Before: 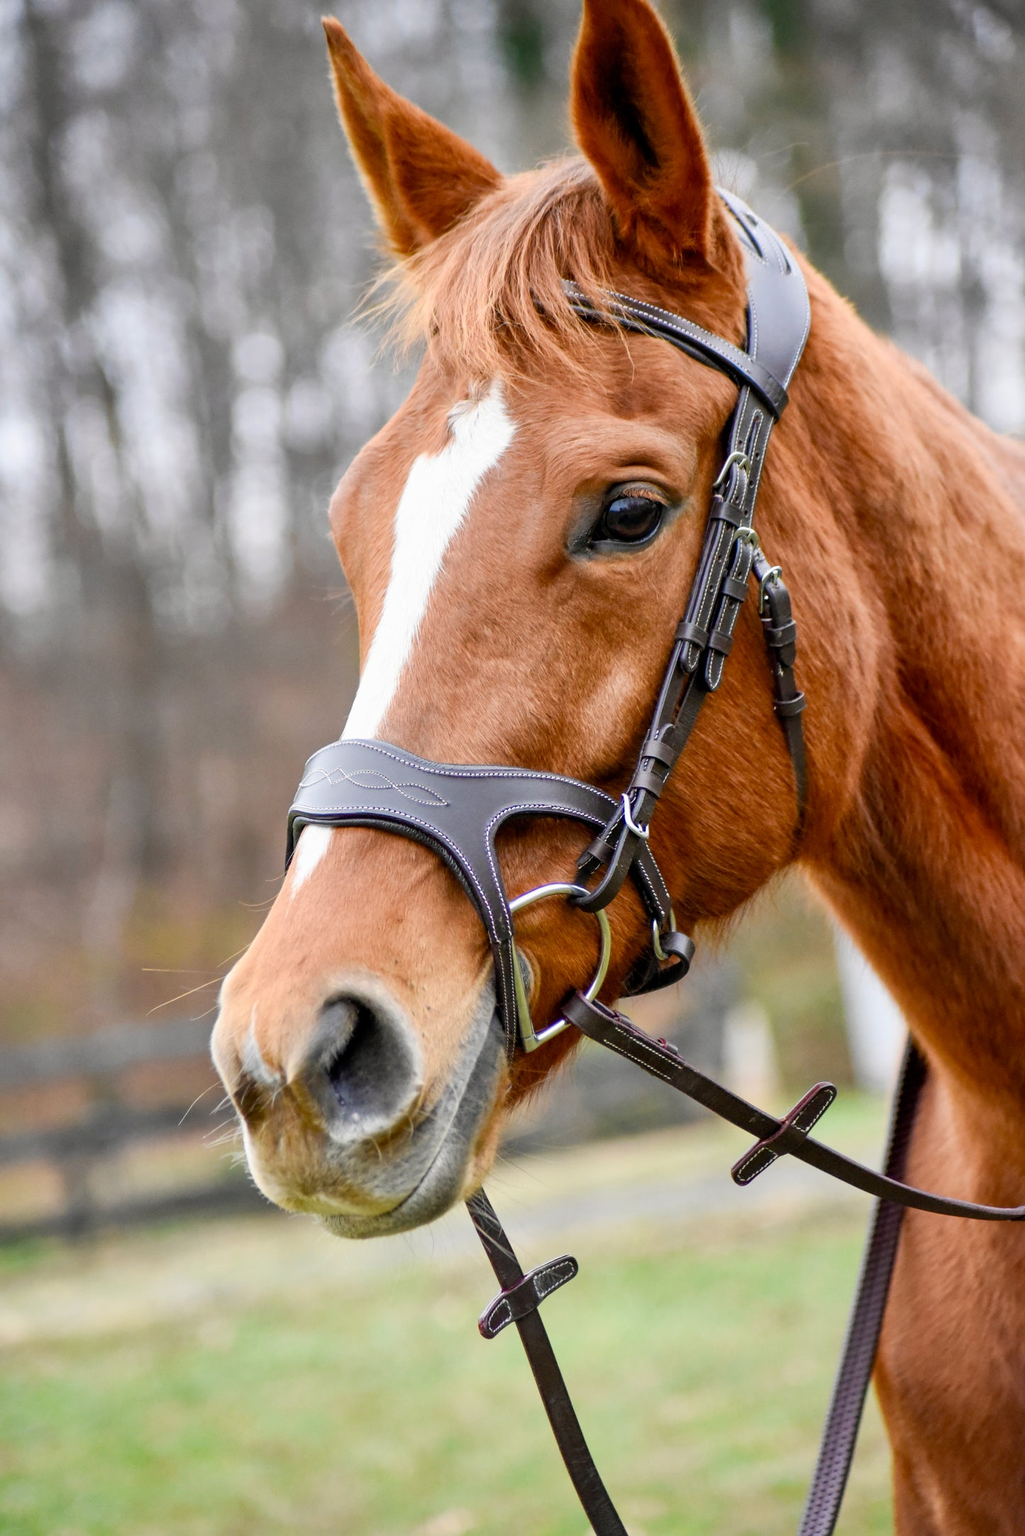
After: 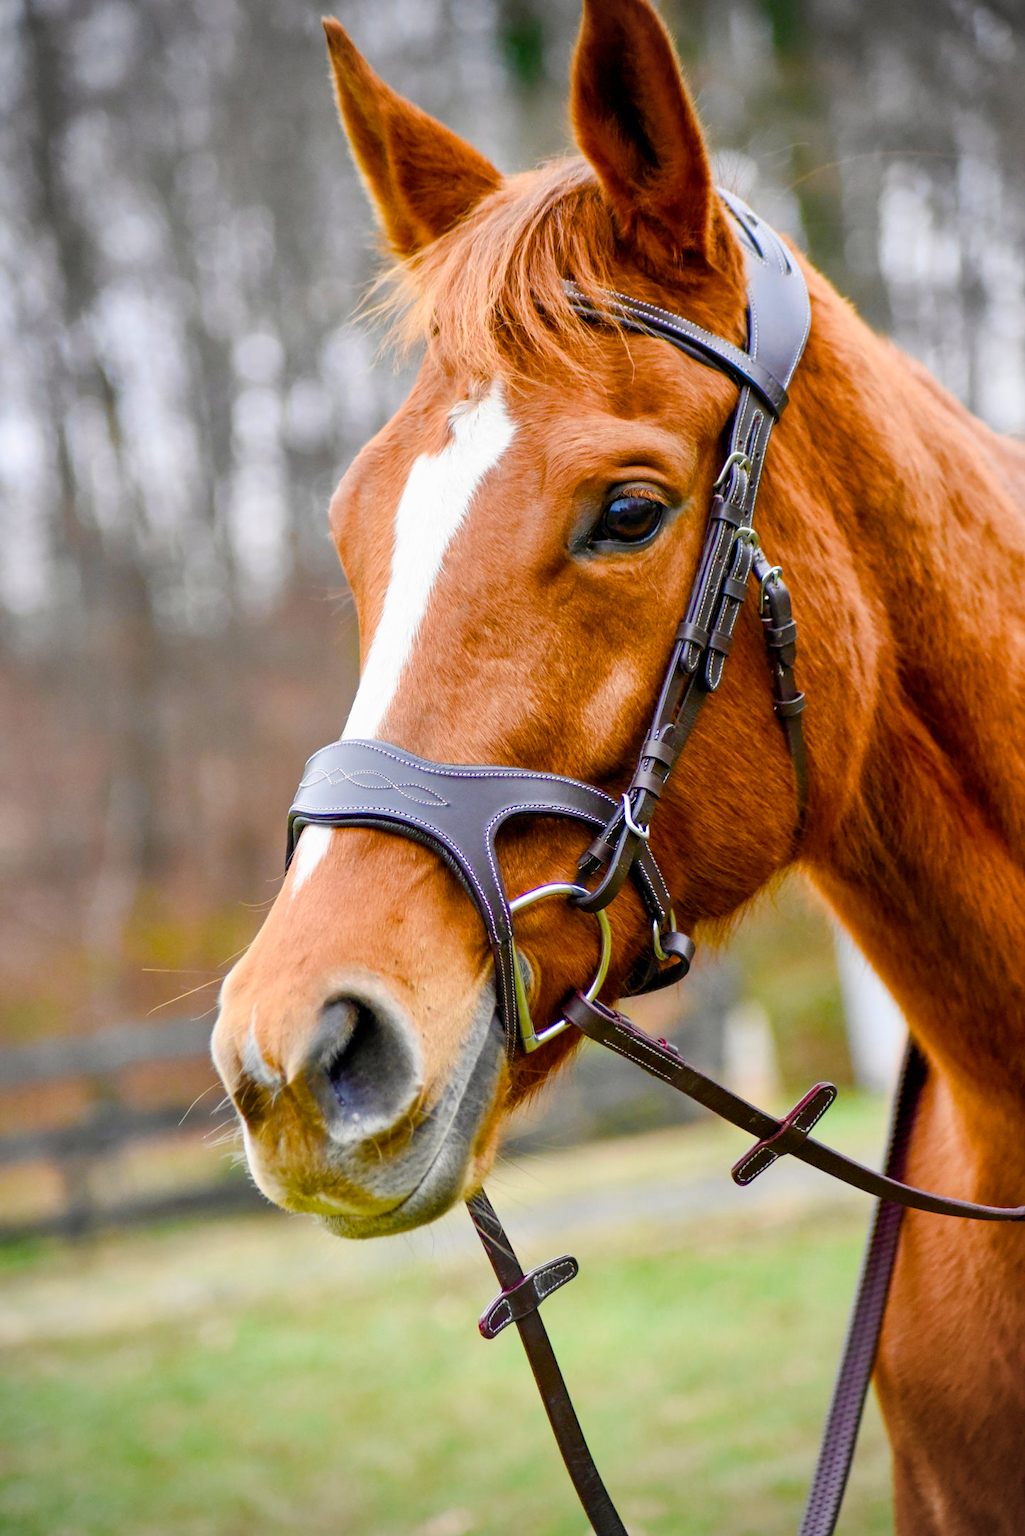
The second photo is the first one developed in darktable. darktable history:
color balance rgb: linear chroma grading › global chroma 18.9%, perceptual saturation grading › global saturation 20%, perceptual saturation grading › highlights -25%, perceptual saturation grading › shadows 50%, global vibrance 18.93%
vignetting: fall-off radius 60.92%
